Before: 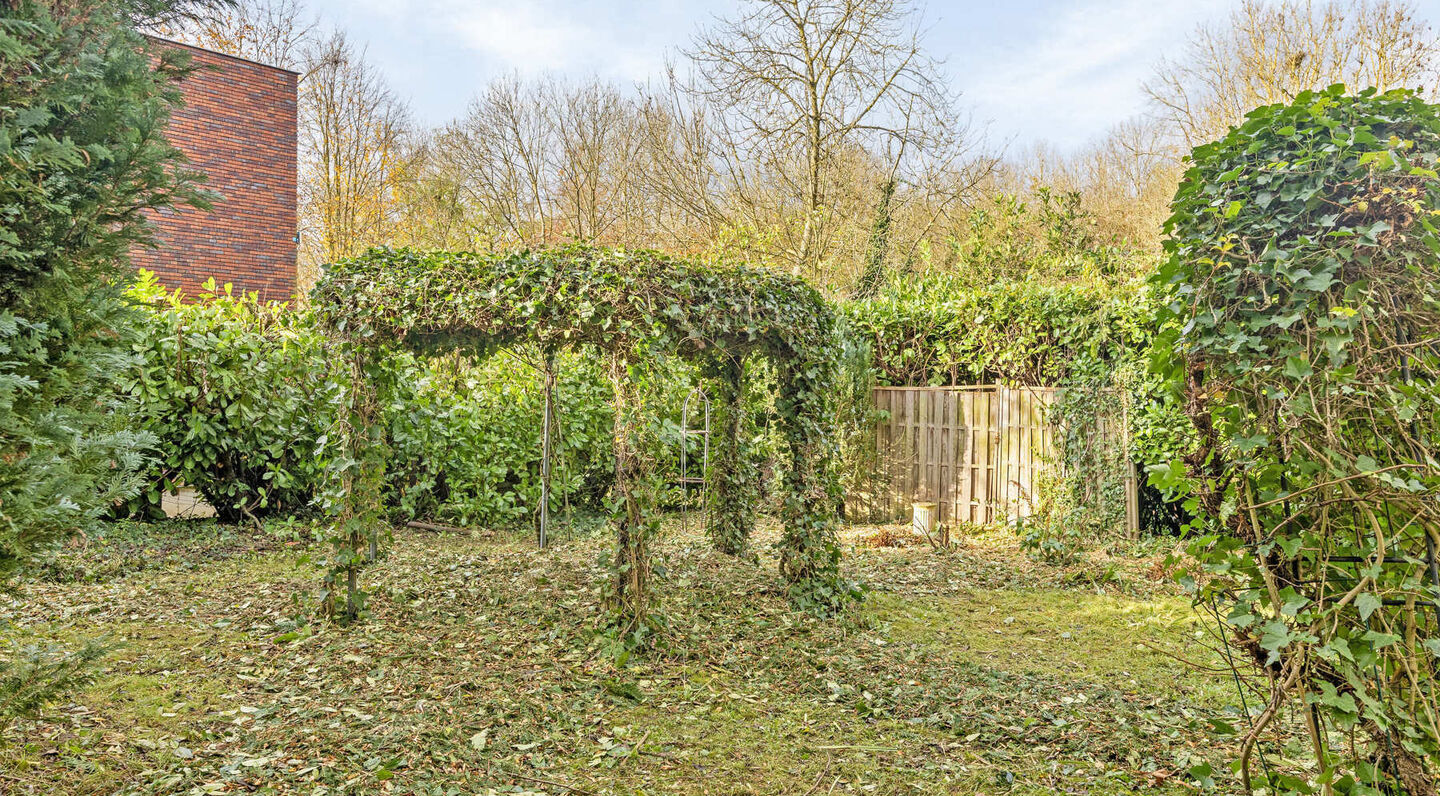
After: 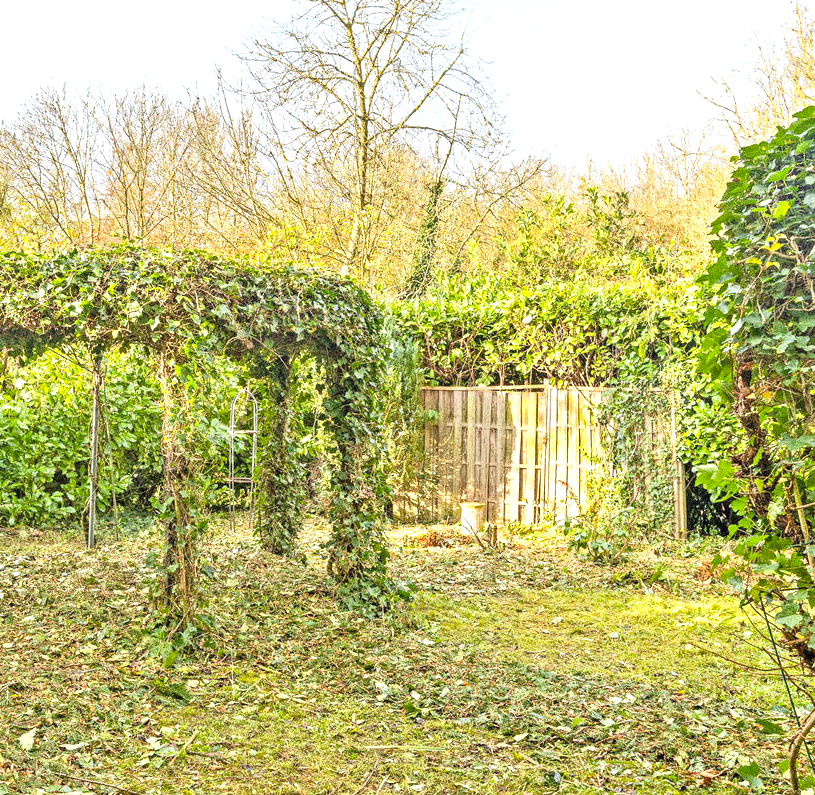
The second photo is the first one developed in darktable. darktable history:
crop: left 31.458%, top 0%, right 11.876%
exposure: black level correction 0, exposure 0.7 EV, compensate exposure bias true, compensate highlight preservation false
color balance: output saturation 110%
grain: coarseness 0.09 ISO, strength 40%
